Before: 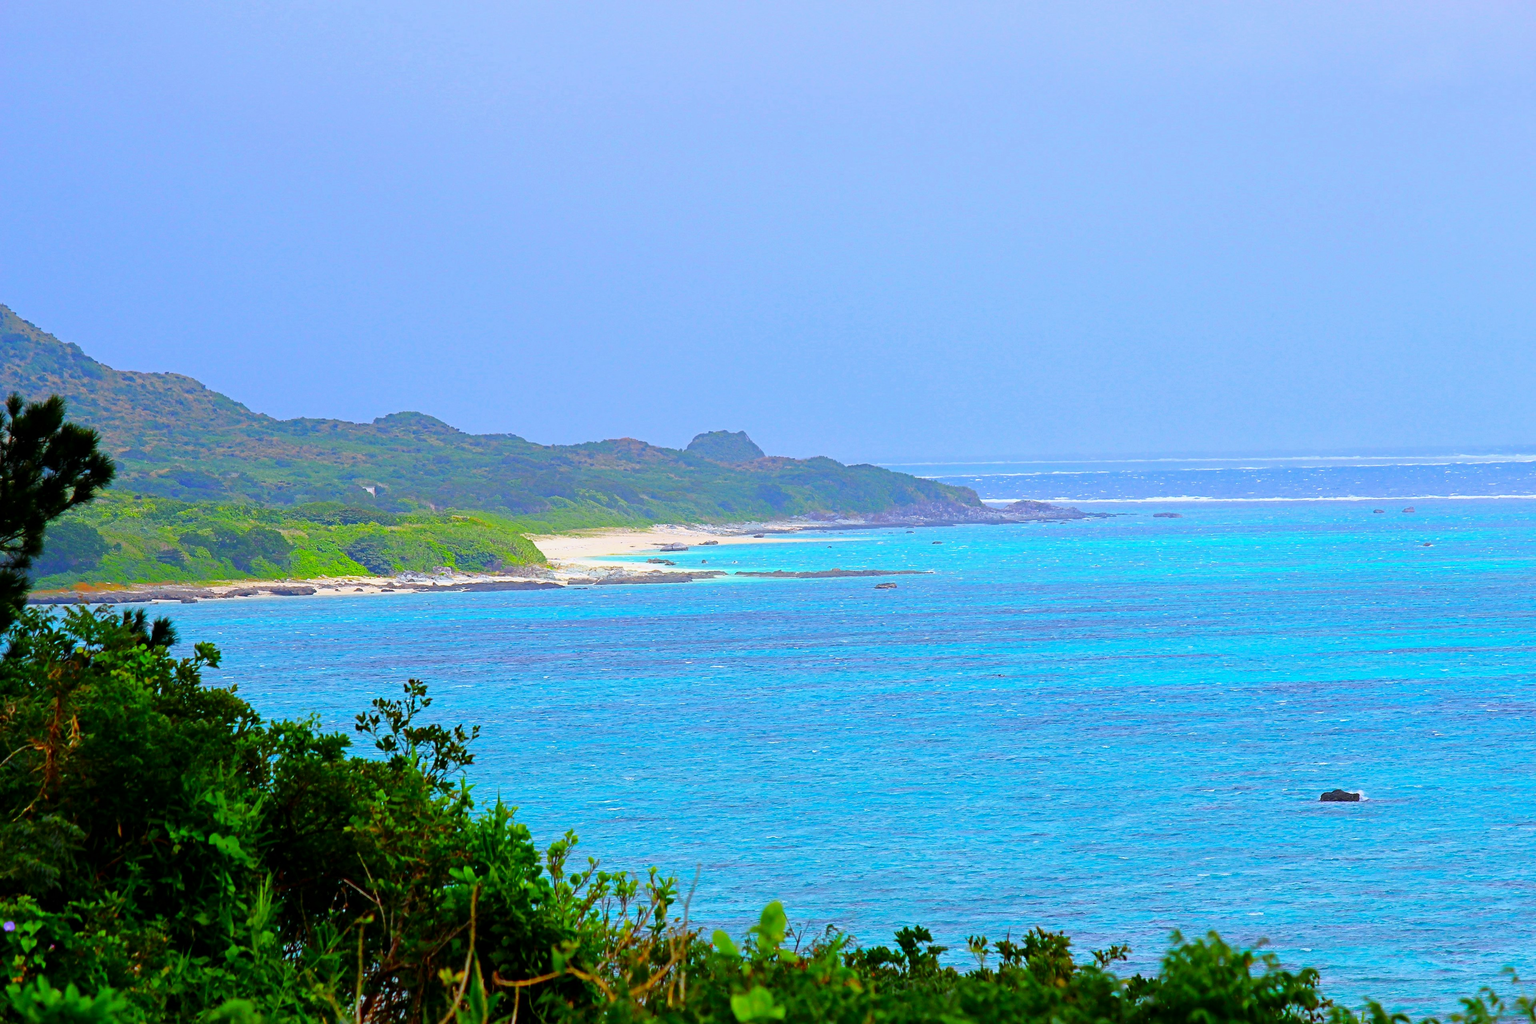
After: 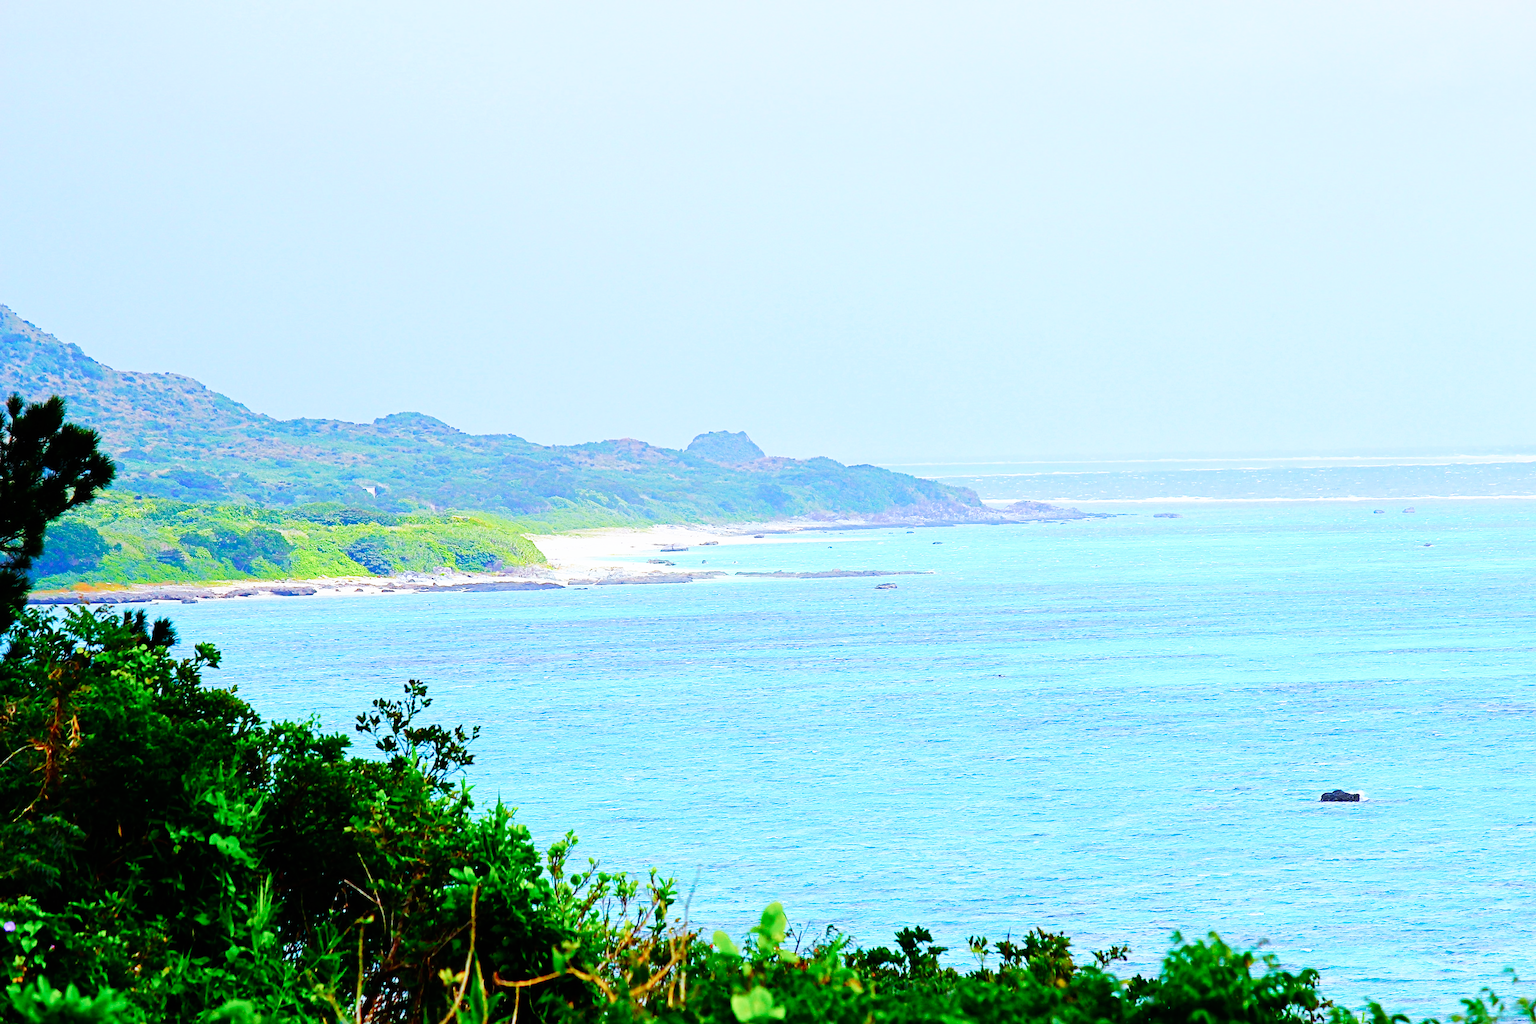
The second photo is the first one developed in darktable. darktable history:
sharpen: amount 0.2
color calibration: illuminant as shot in camera, x 0.369, y 0.376, temperature 4328.46 K, gamut compression 3
exposure: exposure -0.116 EV, compensate exposure bias true, compensate highlight preservation false
base curve: curves: ch0 [(0, 0) (0.007, 0.004) (0.027, 0.03) (0.046, 0.07) (0.207, 0.54) (0.442, 0.872) (0.673, 0.972) (1, 1)], preserve colors none
